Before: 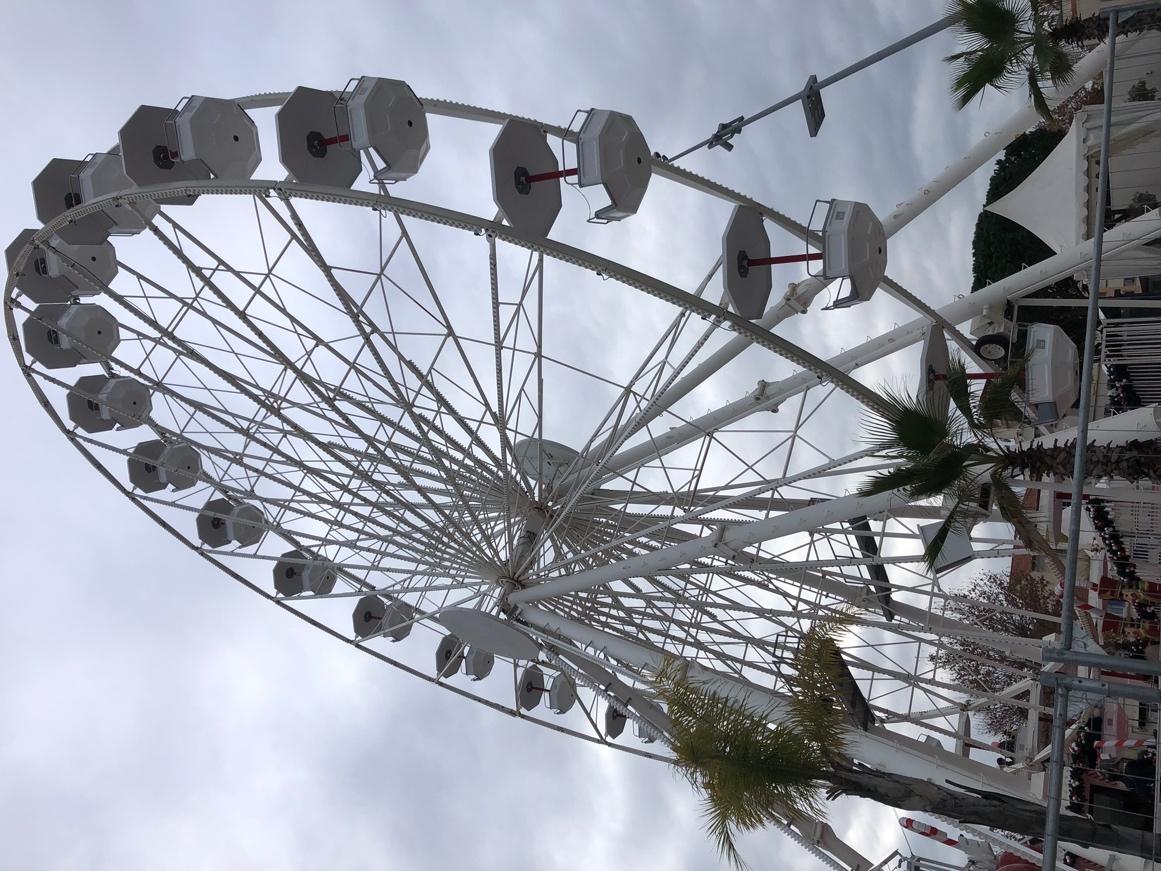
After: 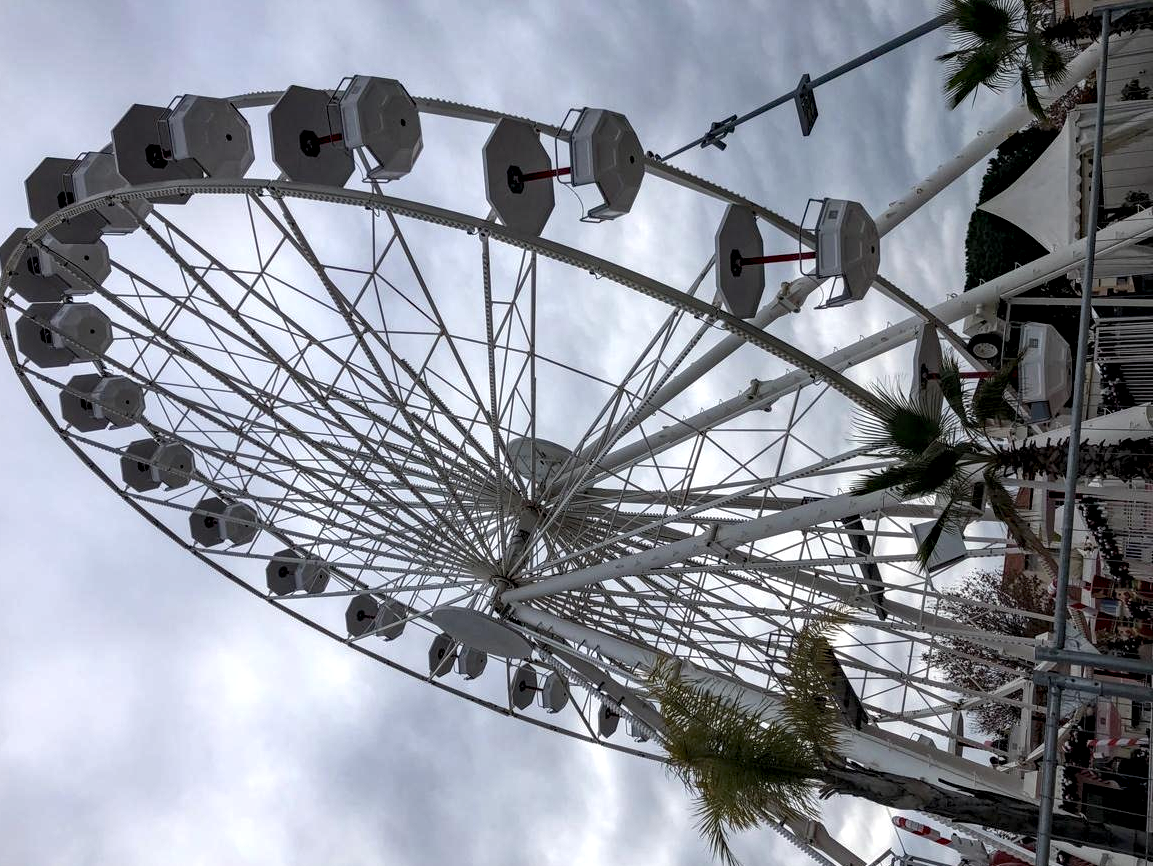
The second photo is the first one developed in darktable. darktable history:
crop and rotate: left 0.614%, top 0.179%, bottom 0.309%
local contrast: detail 150%
haze removal: strength 0.25, distance 0.25, compatibility mode true, adaptive false
